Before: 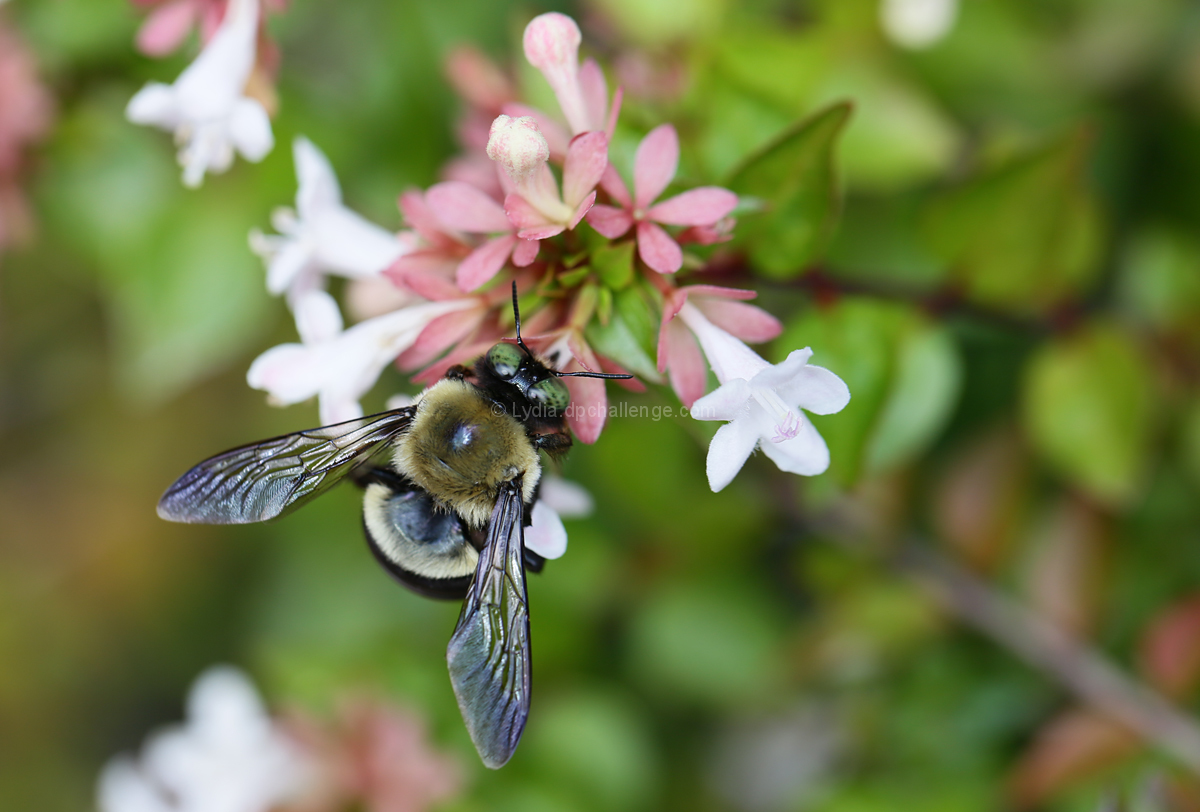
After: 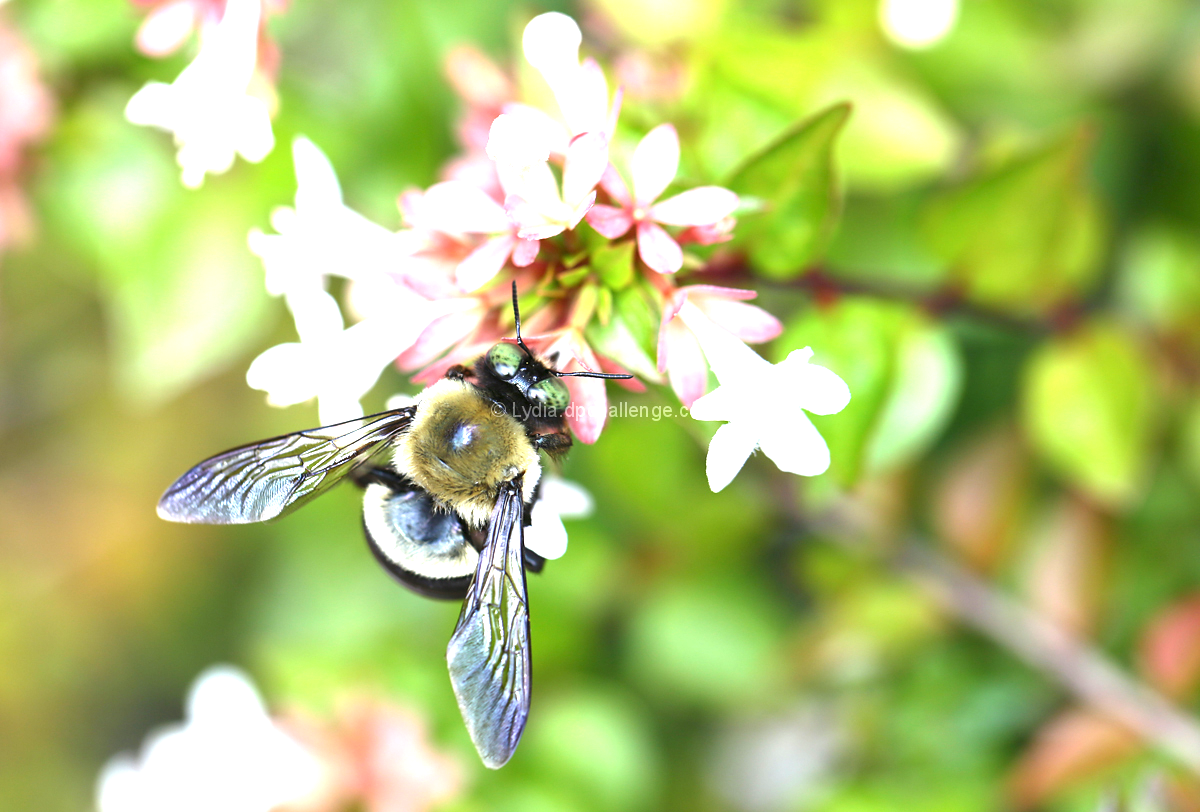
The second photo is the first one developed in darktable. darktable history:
exposure: black level correction 0, exposure 1.68 EV, compensate highlight preservation false
